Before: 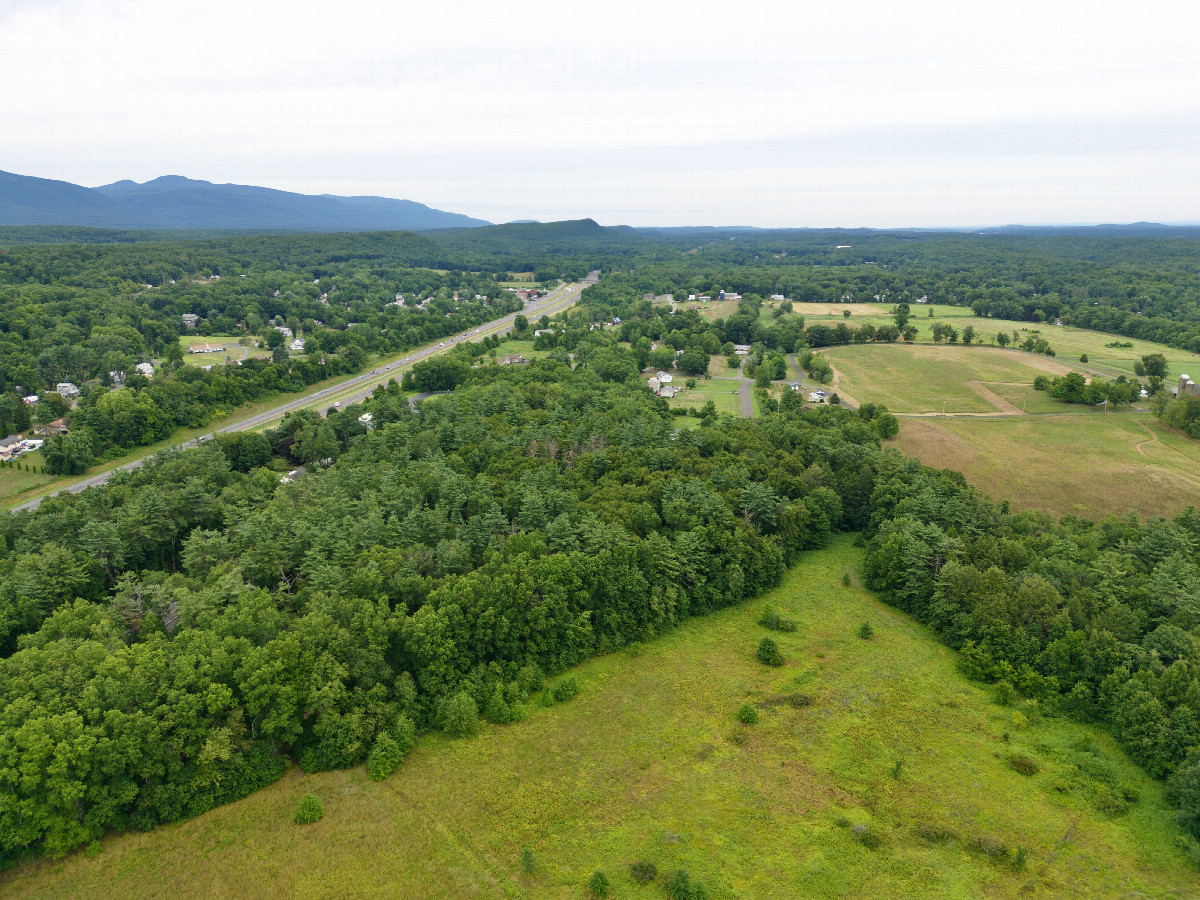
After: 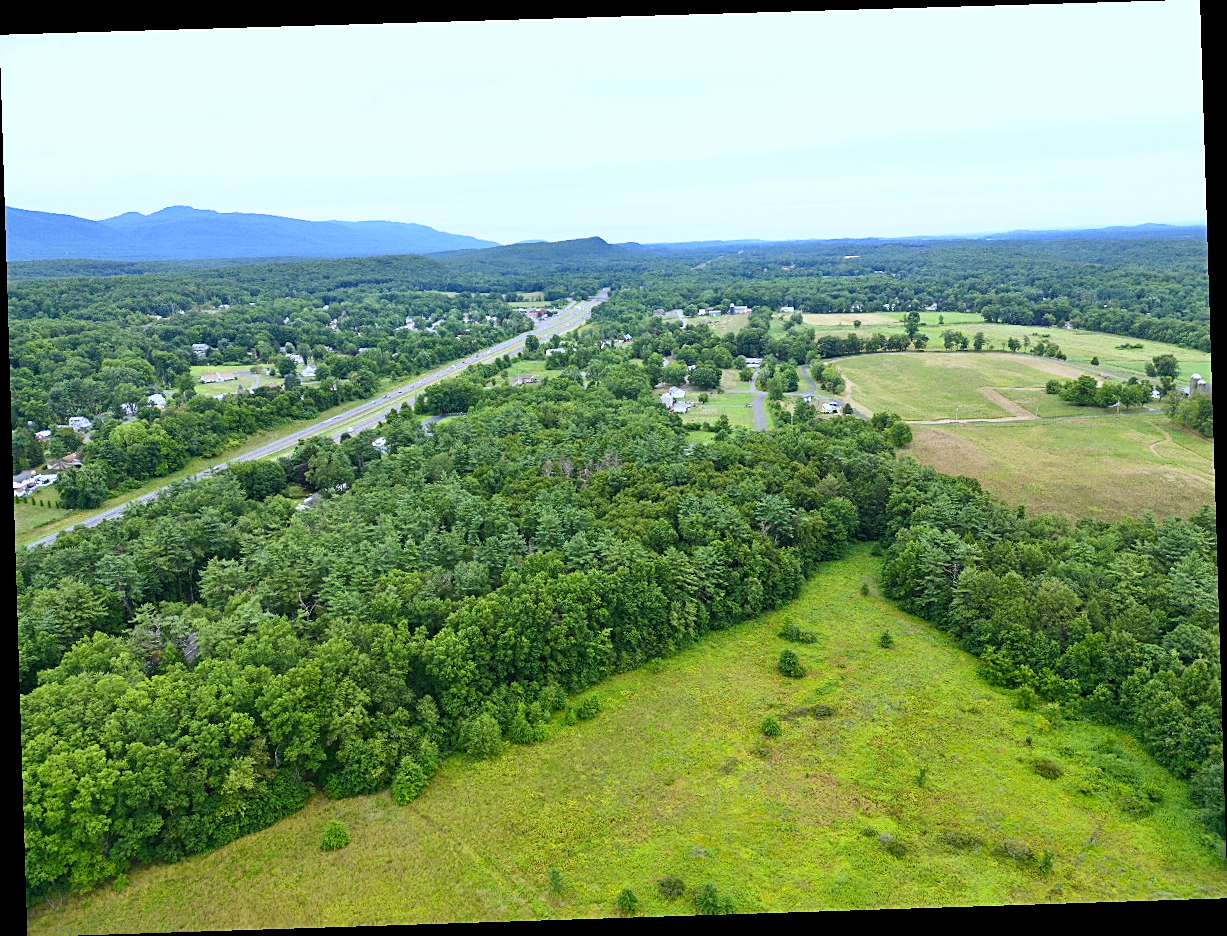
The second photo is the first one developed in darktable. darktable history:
contrast brightness saturation: contrast 0.2, brightness 0.16, saturation 0.22
white balance: red 0.948, green 1.02, blue 1.176
rotate and perspective: rotation -1.77°, lens shift (horizontal) 0.004, automatic cropping off
contrast equalizer: y [[0.5 ×6], [0.5 ×6], [0.5, 0.5, 0.501, 0.545, 0.707, 0.863], [0 ×6], [0 ×6]]
sharpen: on, module defaults
exposure: compensate highlight preservation false
grain: coarseness 0.09 ISO, strength 10%
